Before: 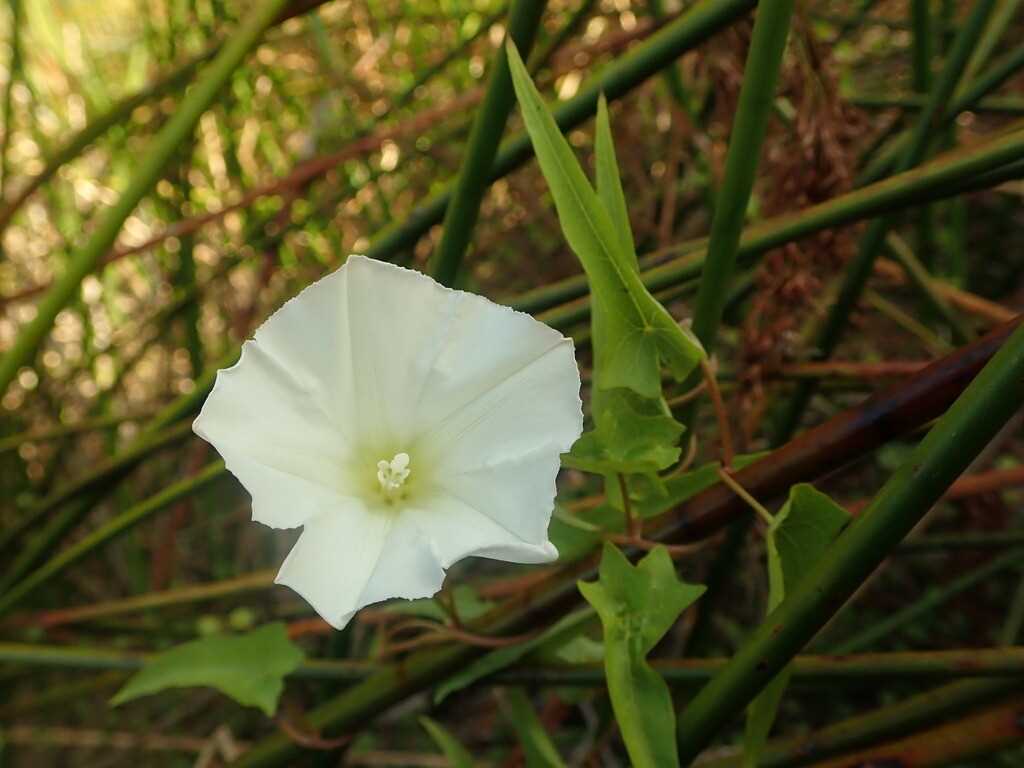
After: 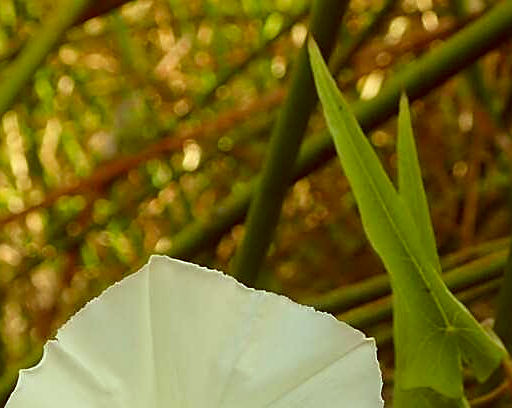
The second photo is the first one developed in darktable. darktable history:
crop: left 19.387%, right 30.551%, bottom 46.809%
sharpen: on, module defaults
color correction: highlights a* -6.2, highlights b* 9.11, shadows a* 10.37, shadows b* 23.56
